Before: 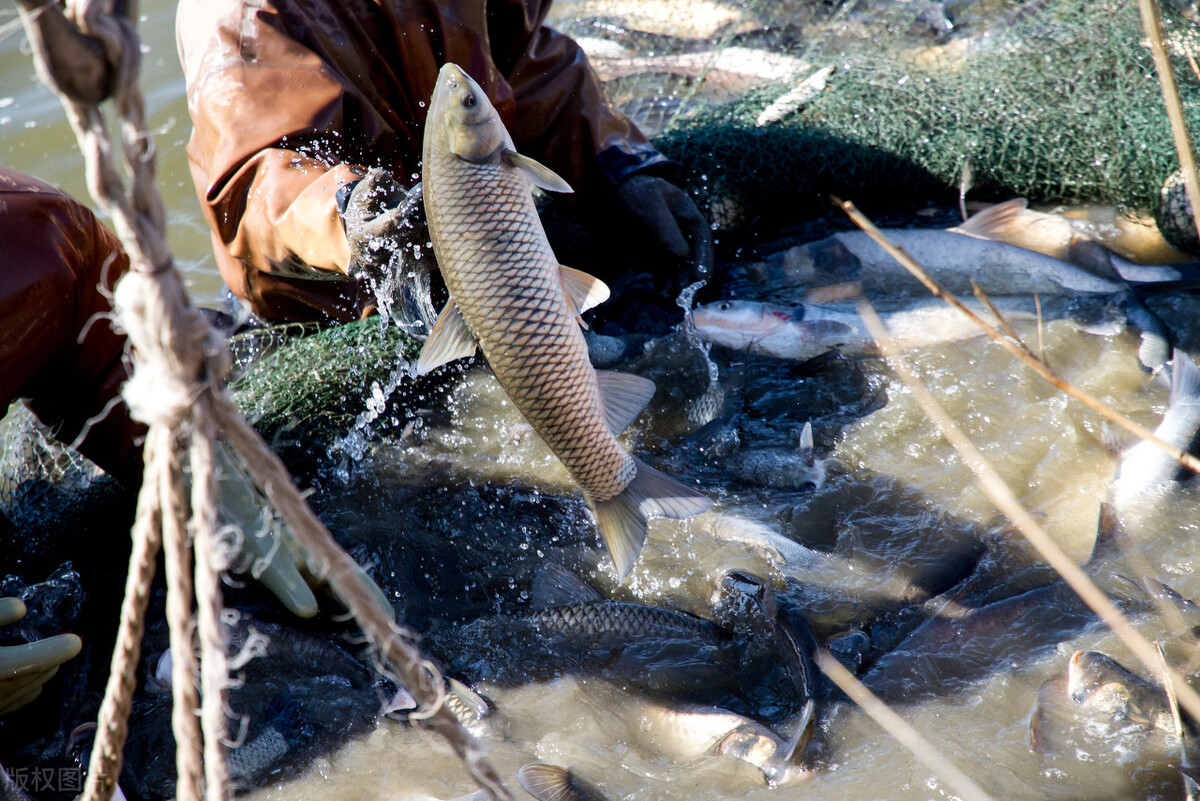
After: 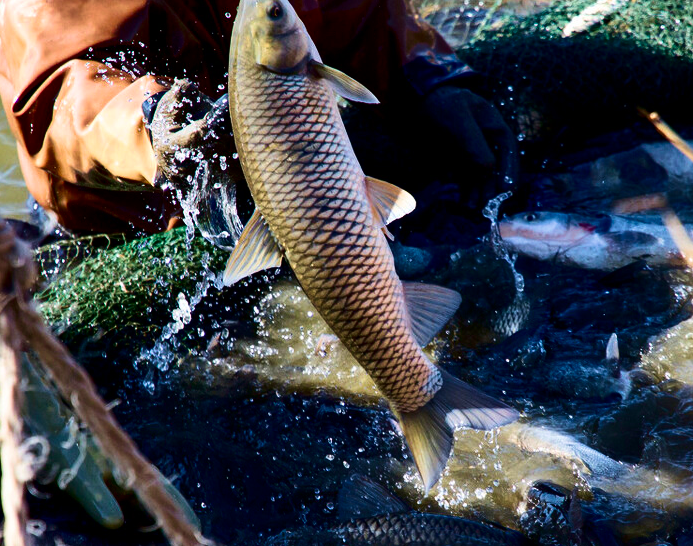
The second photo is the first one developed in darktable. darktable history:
contrast brightness saturation: contrast 0.22, brightness -0.19, saturation 0.24
velvia: strength 45%
crop: left 16.202%, top 11.208%, right 26.045%, bottom 20.557%
